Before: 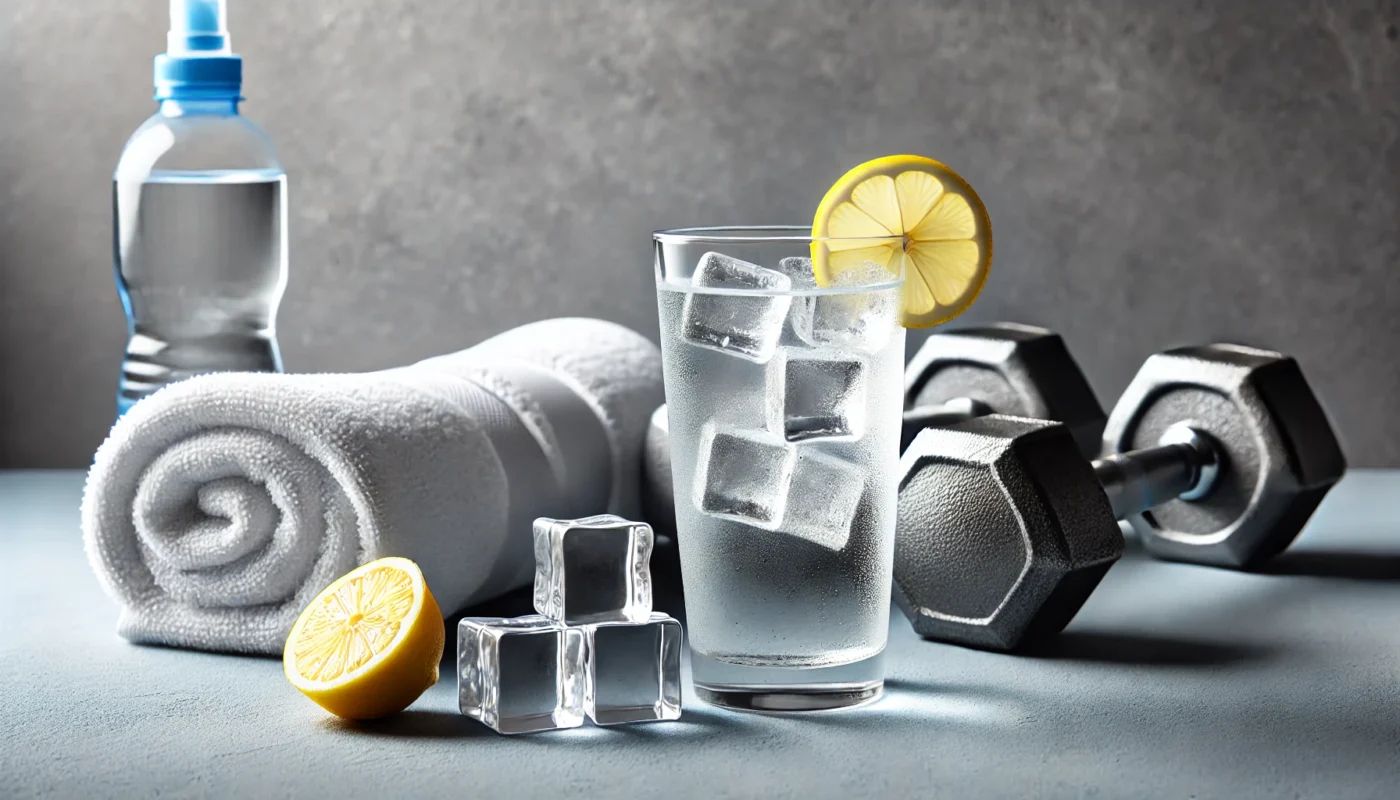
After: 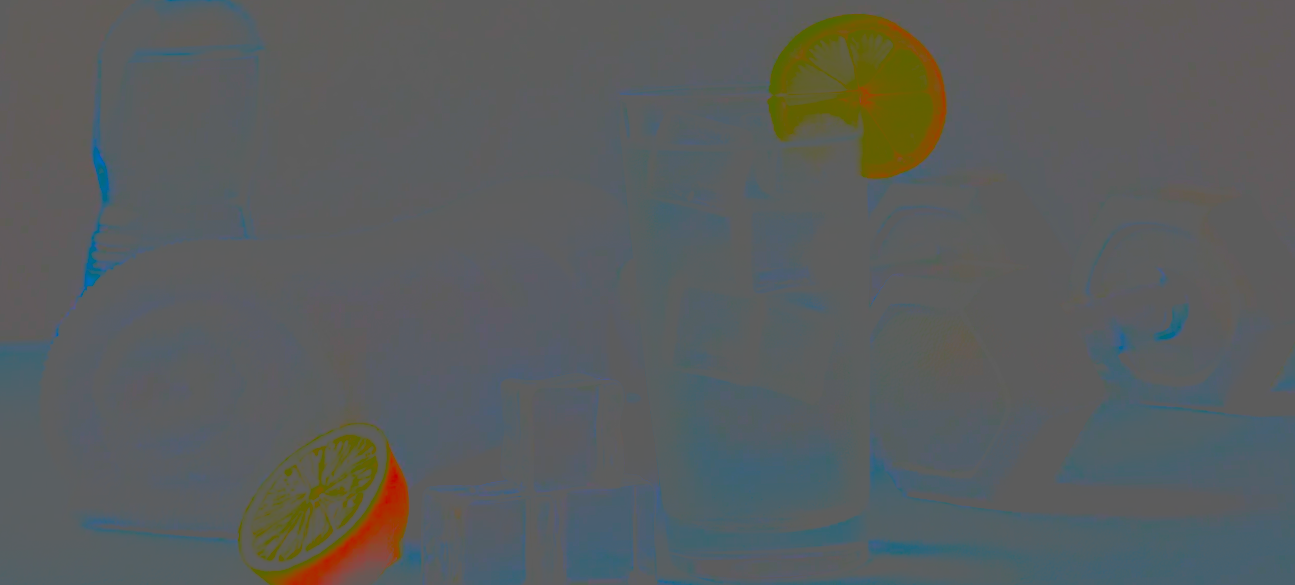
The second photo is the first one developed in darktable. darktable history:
tone equalizer: on, module defaults
rotate and perspective: rotation -1.68°, lens shift (vertical) -0.146, crop left 0.049, crop right 0.912, crop top 0.032, crop bottom 0.96
crop: top 13.819%, bottom 11.169%
contrast brightness saturation: contrast -0.99, brightness -0.17, saturation 0.75
sigmoid: contrast 1.6, skew -0.2, preserve hue 0%, red attenuation 0.1, red rotation 0.035, green attenuation 0.1, green rotation -0.017, blue attenuation 0.15, blue rotation -0.052, base primaries Rec2020
